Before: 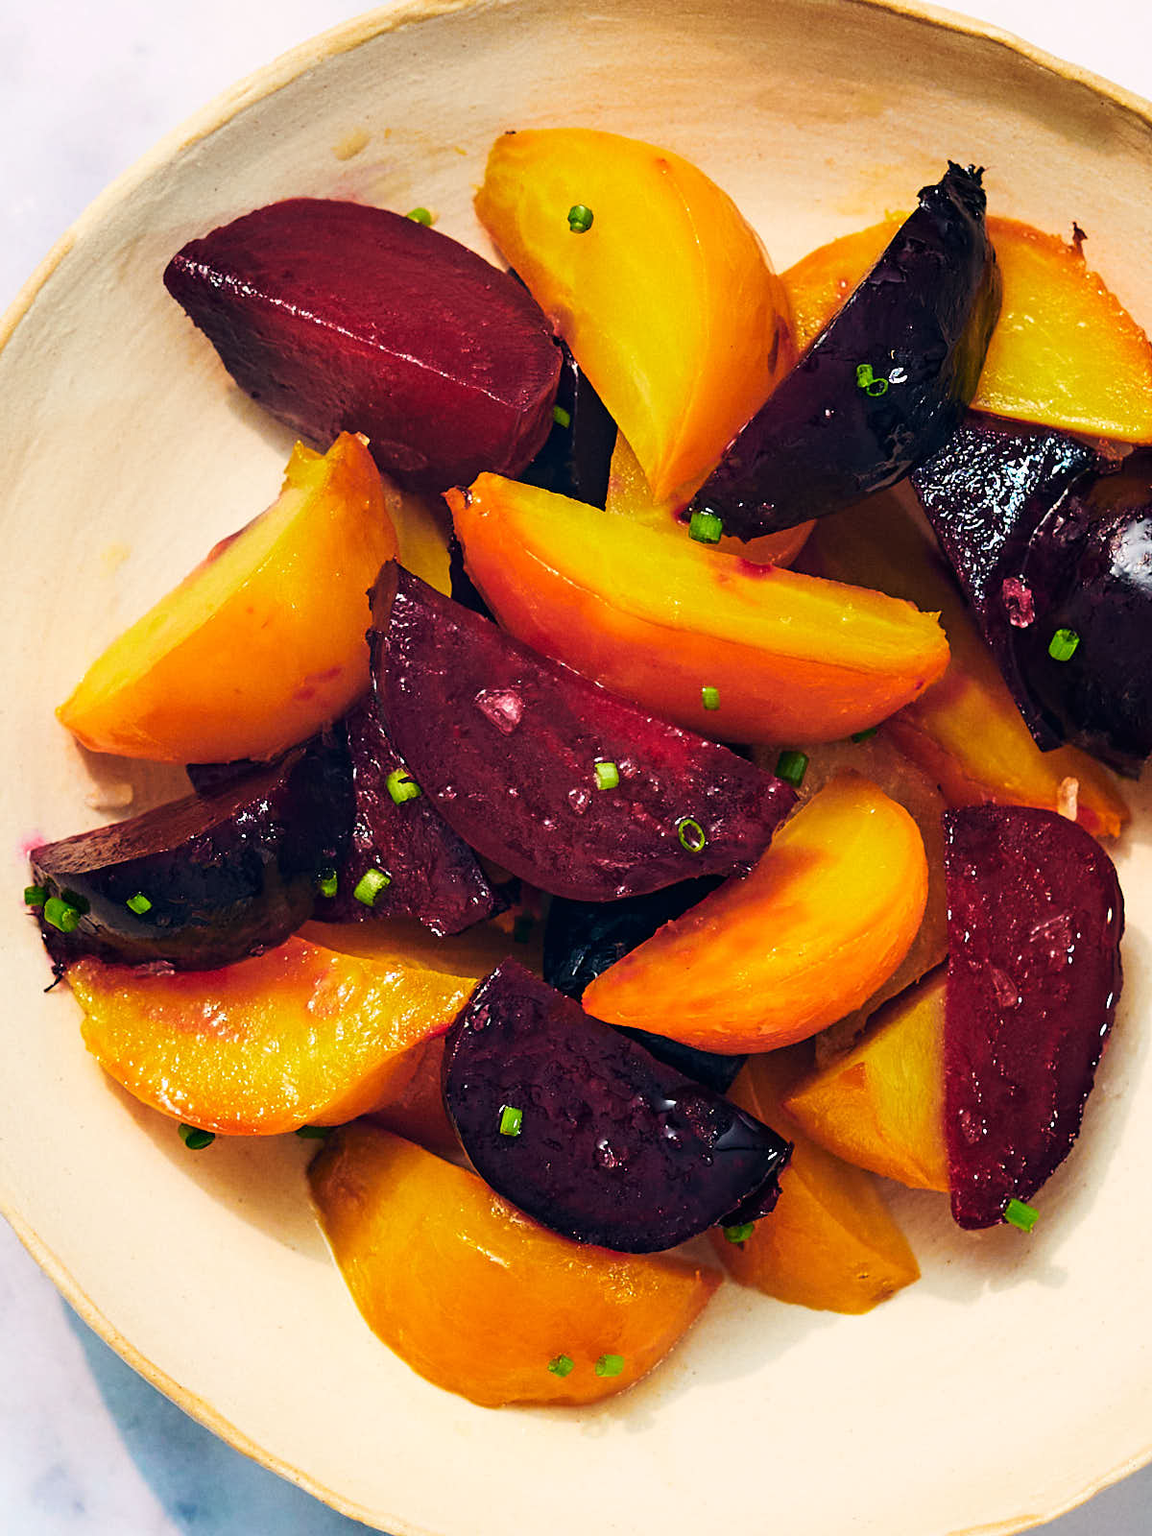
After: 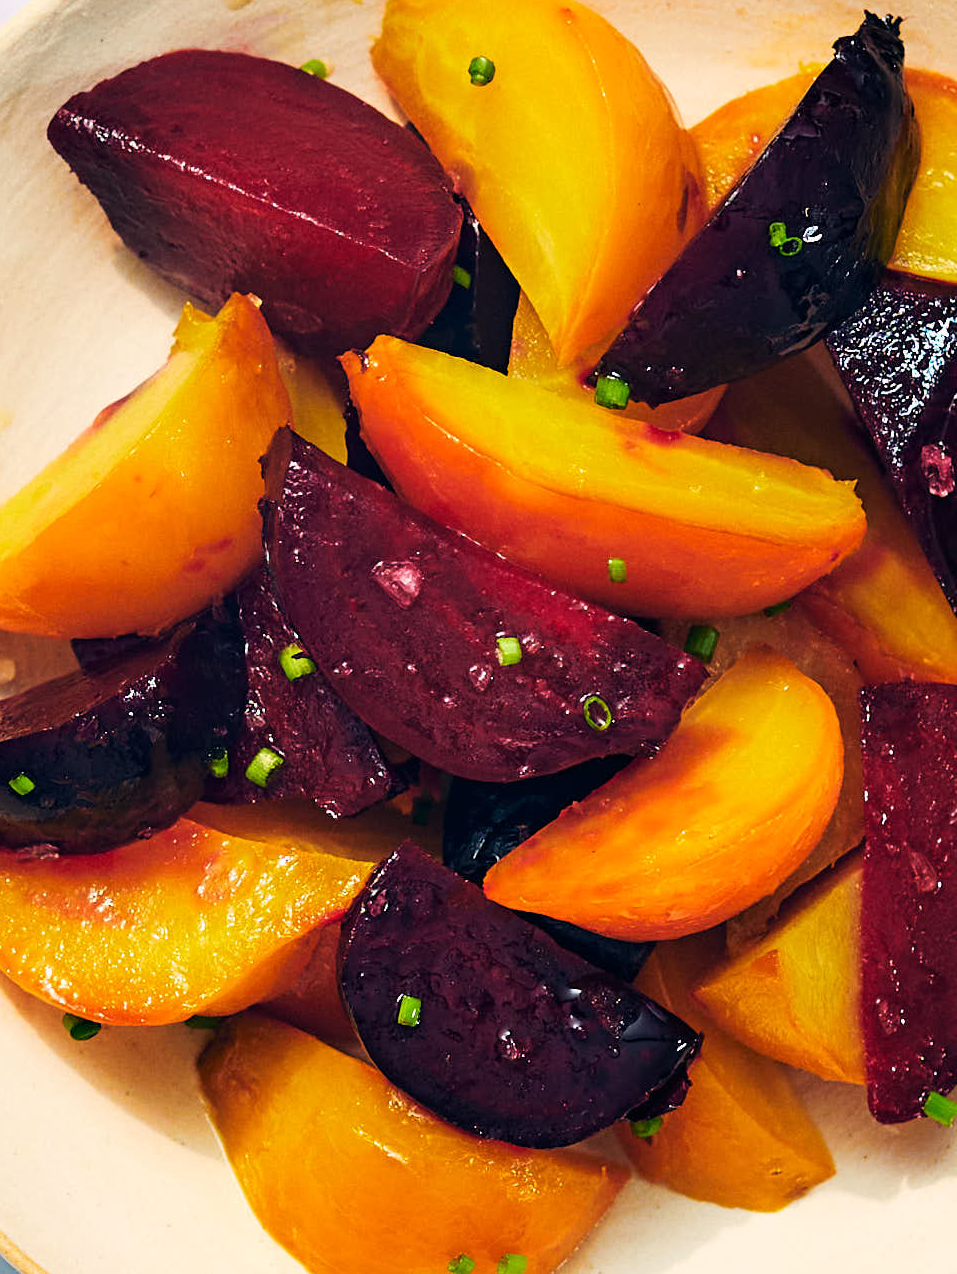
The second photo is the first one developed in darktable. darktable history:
crop and rotate: left 10.315%, top 9.82%, right 9.904%, bottom 10.544%
tone equalizer: smoothing diameter 24.8%, edges refinement/feathering 13.49, preserve details guided filter
